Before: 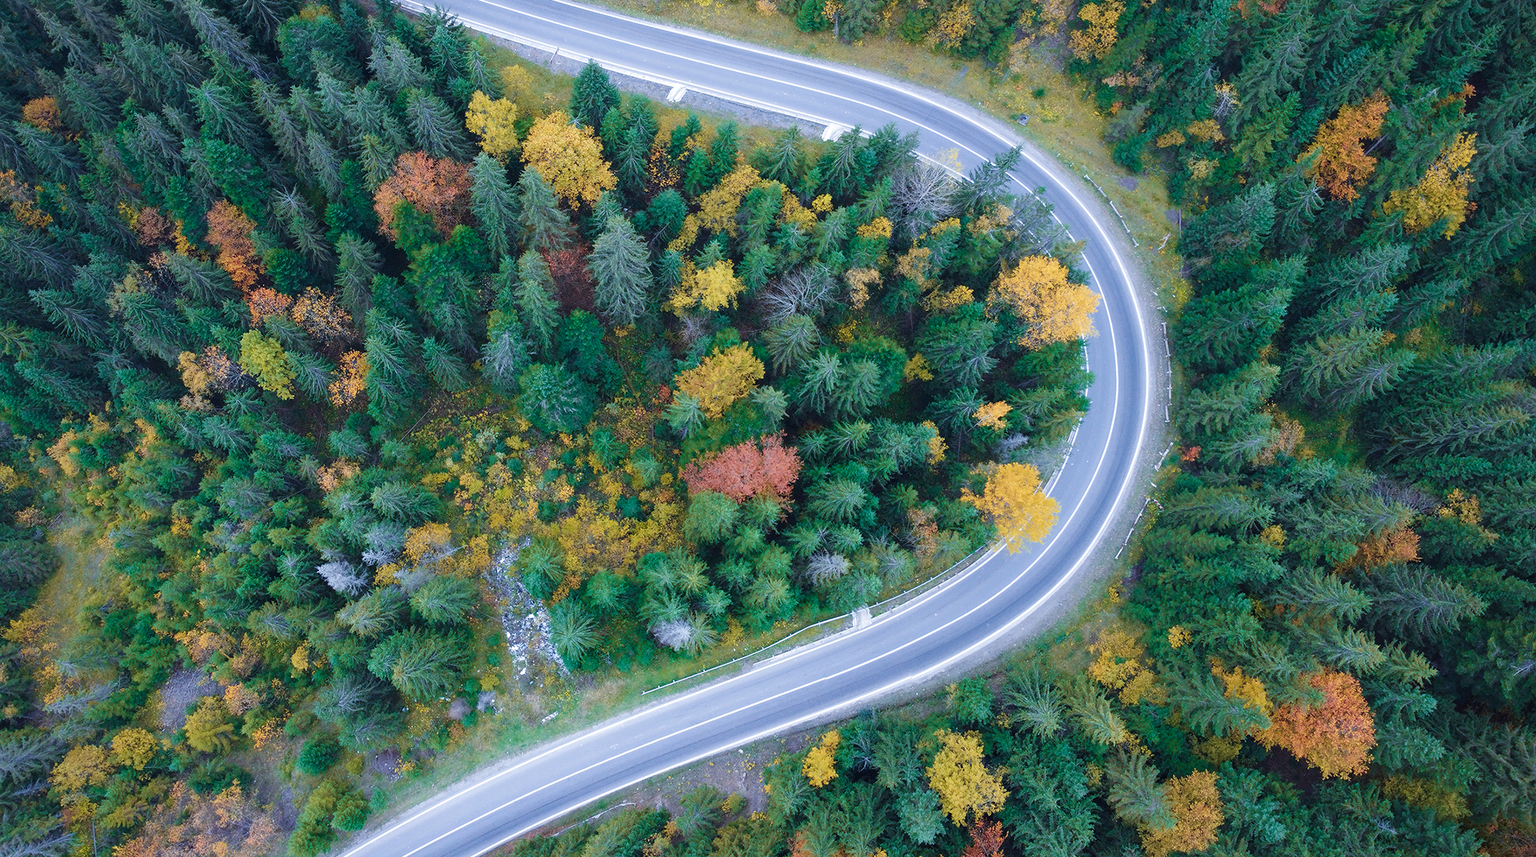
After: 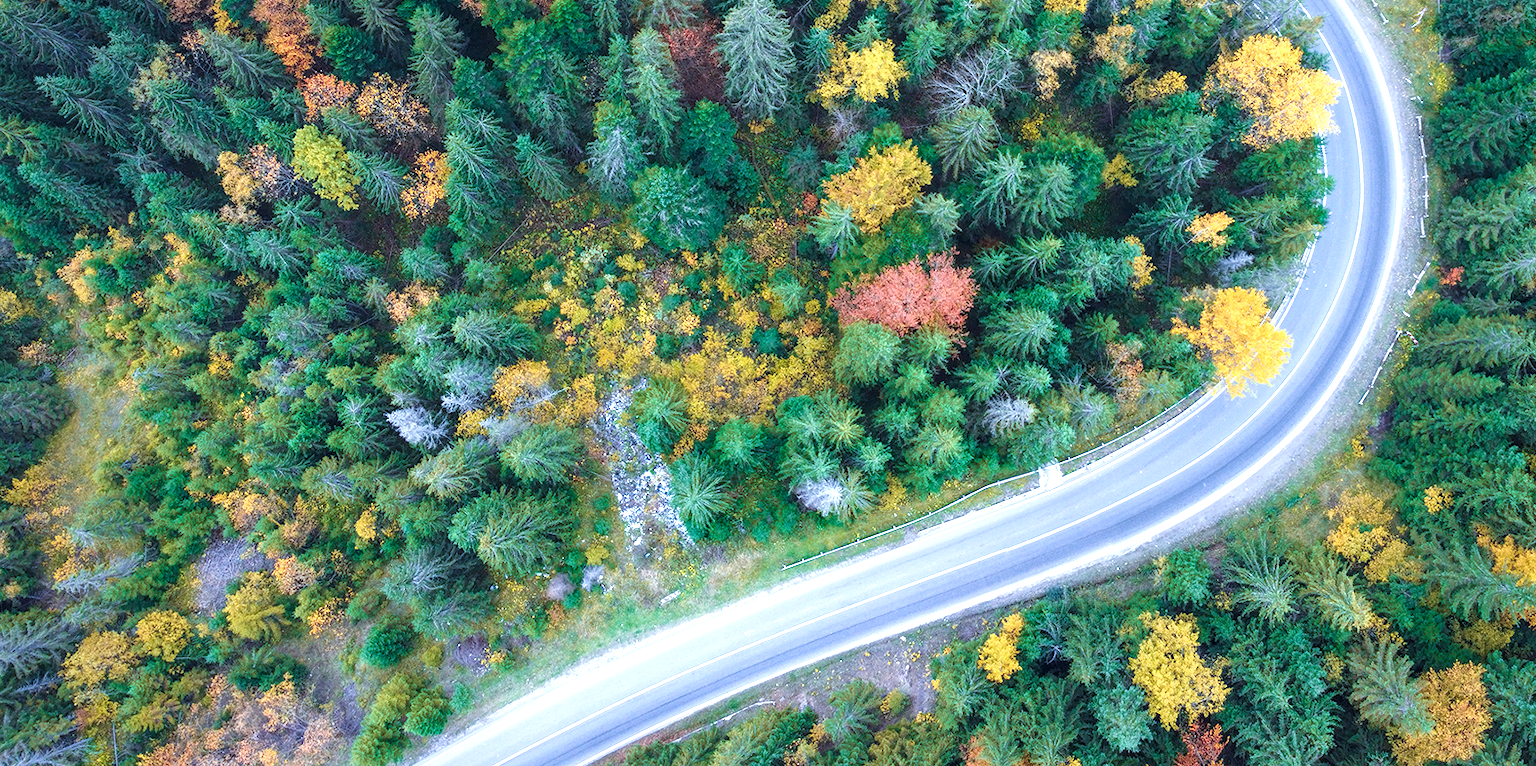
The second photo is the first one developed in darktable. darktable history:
crop: top 26.531%, right 17.959%
exposure: black level correction 0, exposure 0.7 EV, compensate exposure bias true, compensate highlight preservation false
local contrast: on, module defaults
